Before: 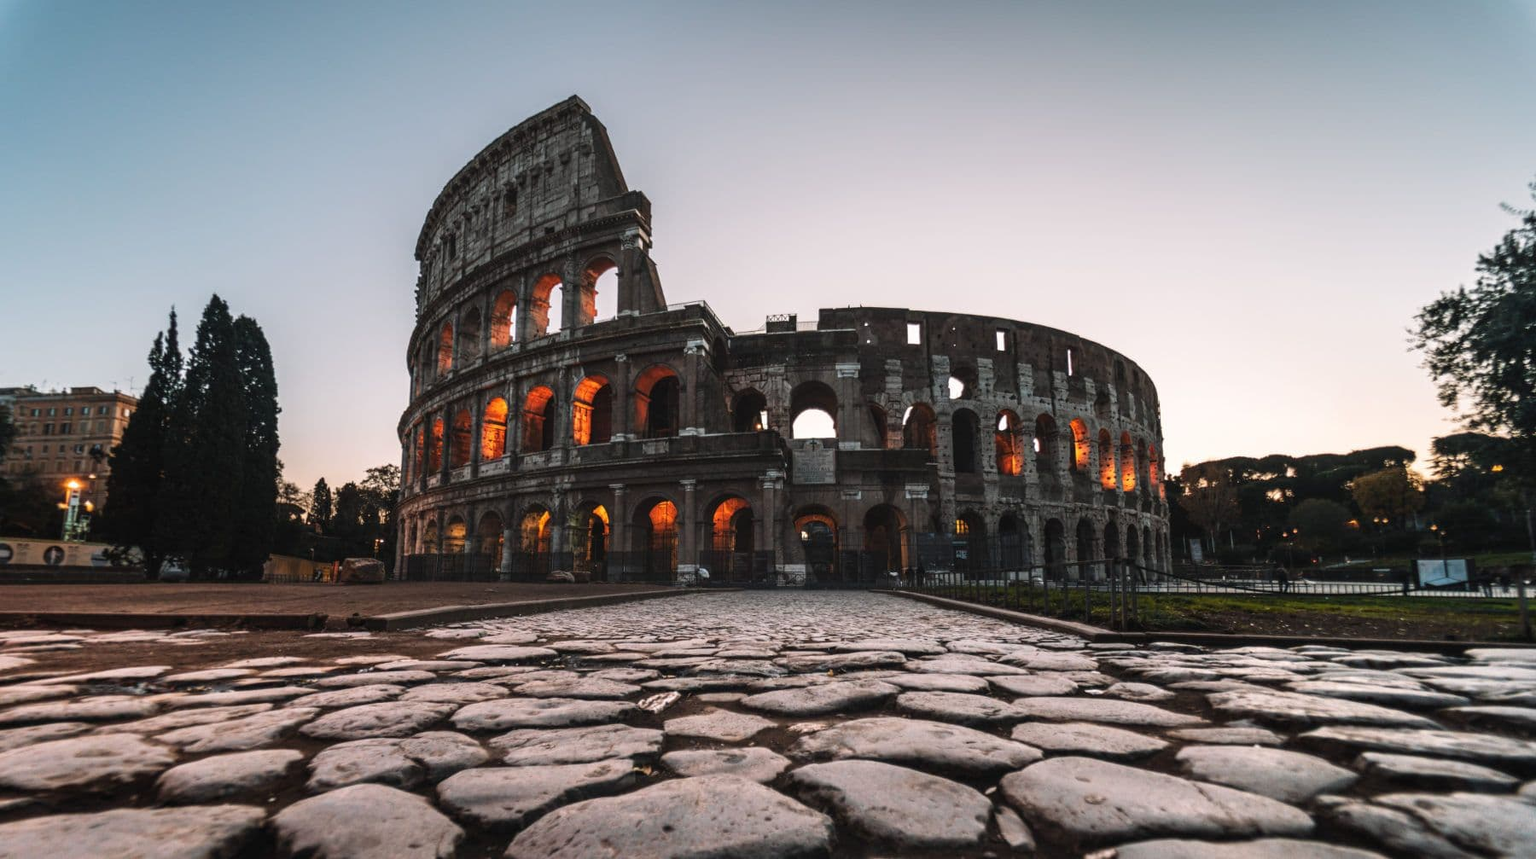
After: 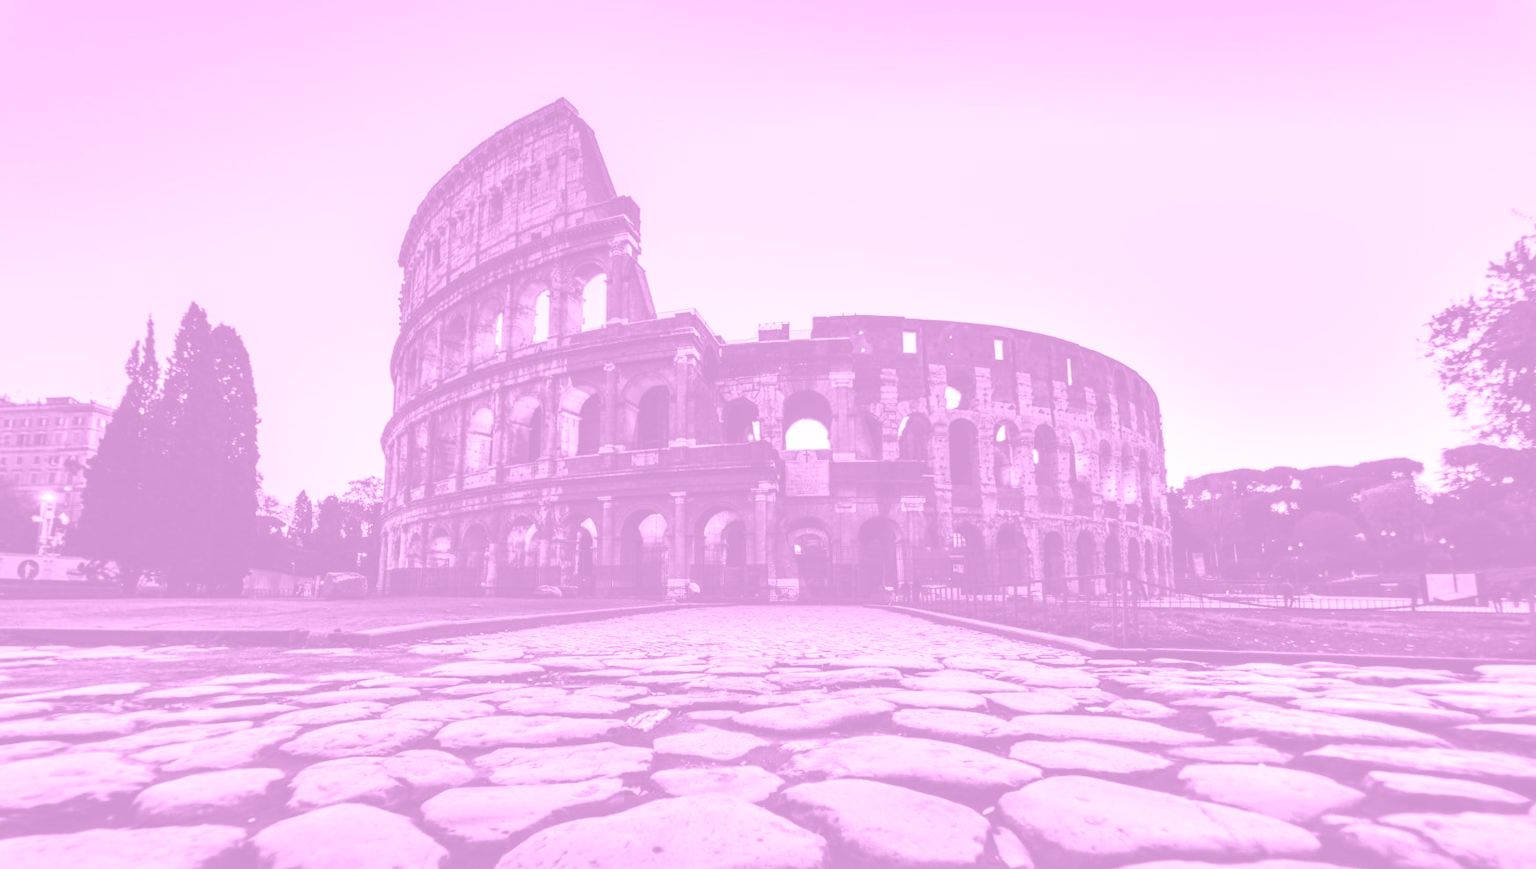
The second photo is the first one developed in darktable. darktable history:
exposure: exposure 1 EV, compensate highlight preservation false
rotate and perspective: crop left 0, crop top 0
white balance: emerald 1
base curve: curves: ch0 [(0, 0) (0.073, 0.04) (0.157, 0.139) (0.492, 0.492) (0.758, 0.758) (1, 1)], preserve colors none
crop and rotate: left 1.774%, right 0.633%, bottom 1.28%
colorize: hue 331.2°, saturation 75%, source mix 30.28%, lightness 70.52%, version 1
shadows and highlights: shadows 43.71, white point adjustment -1.46, soften with gaussian
